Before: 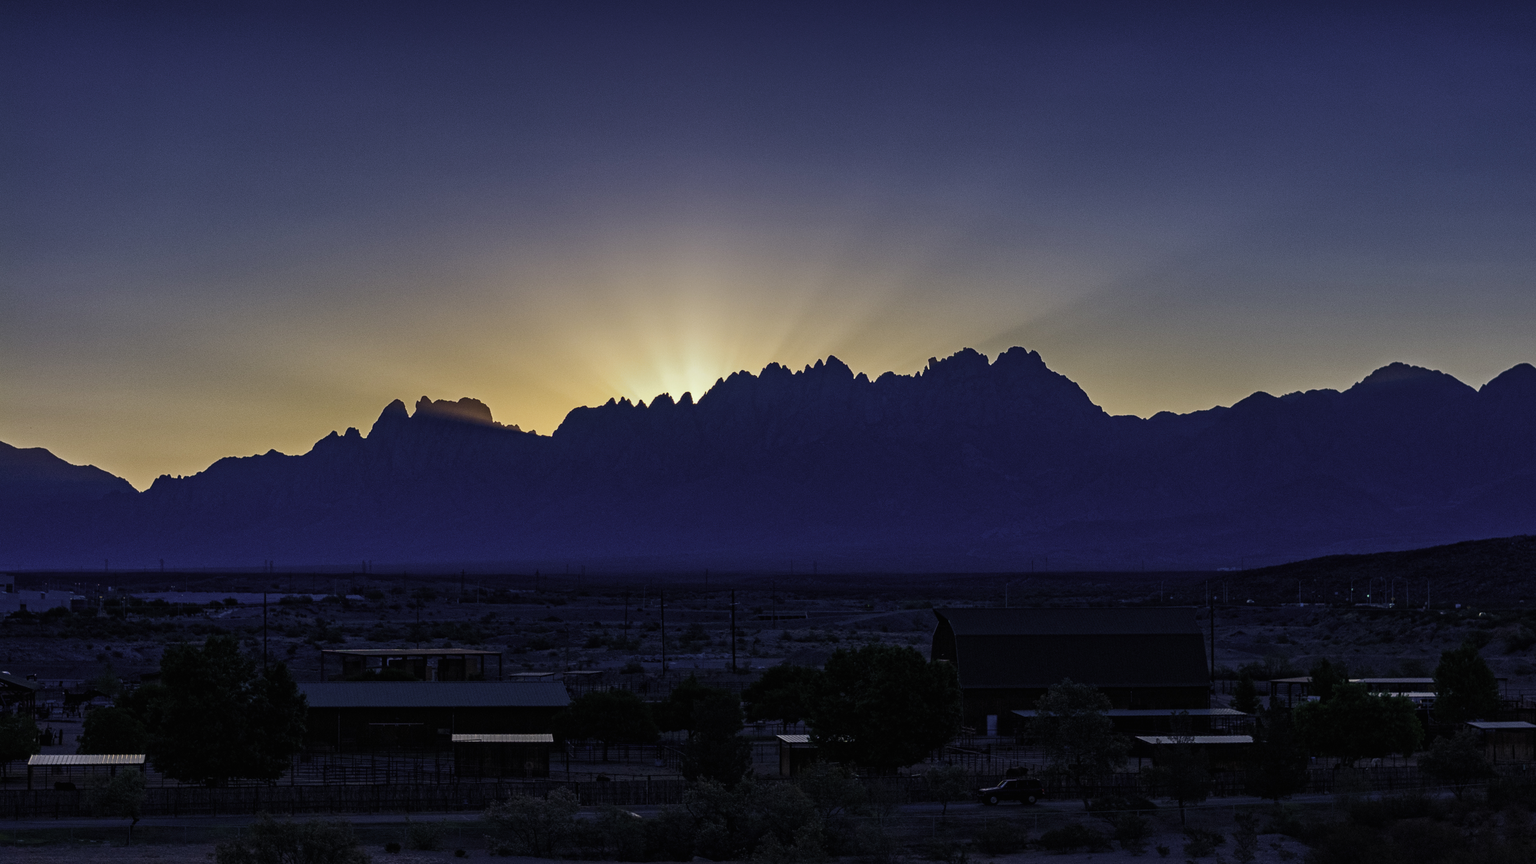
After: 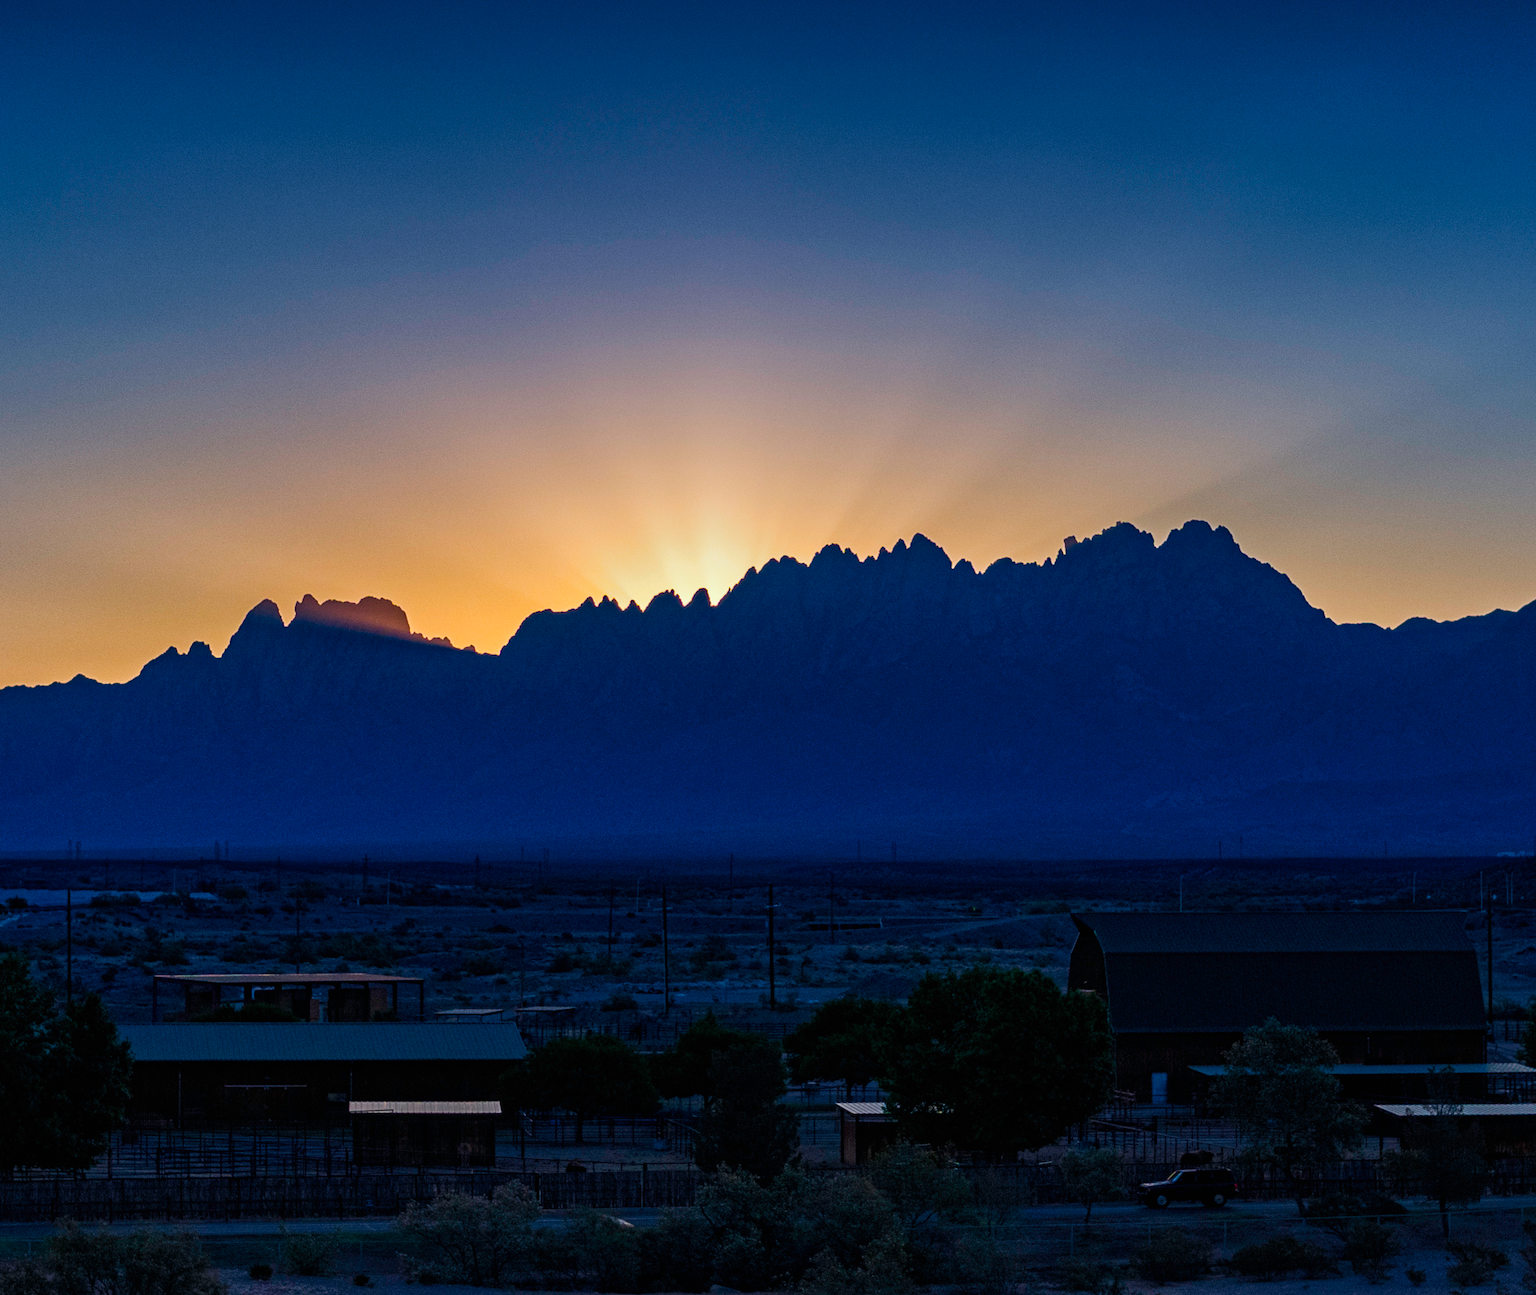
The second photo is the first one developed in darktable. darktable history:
color balance rgb: linear chroma grading › global chroma 8.33%, perceptual saturation grading › global saturation 18.52%, global vibrance 7.87%
crop and rotate: left 14.292%, right 19.041%
